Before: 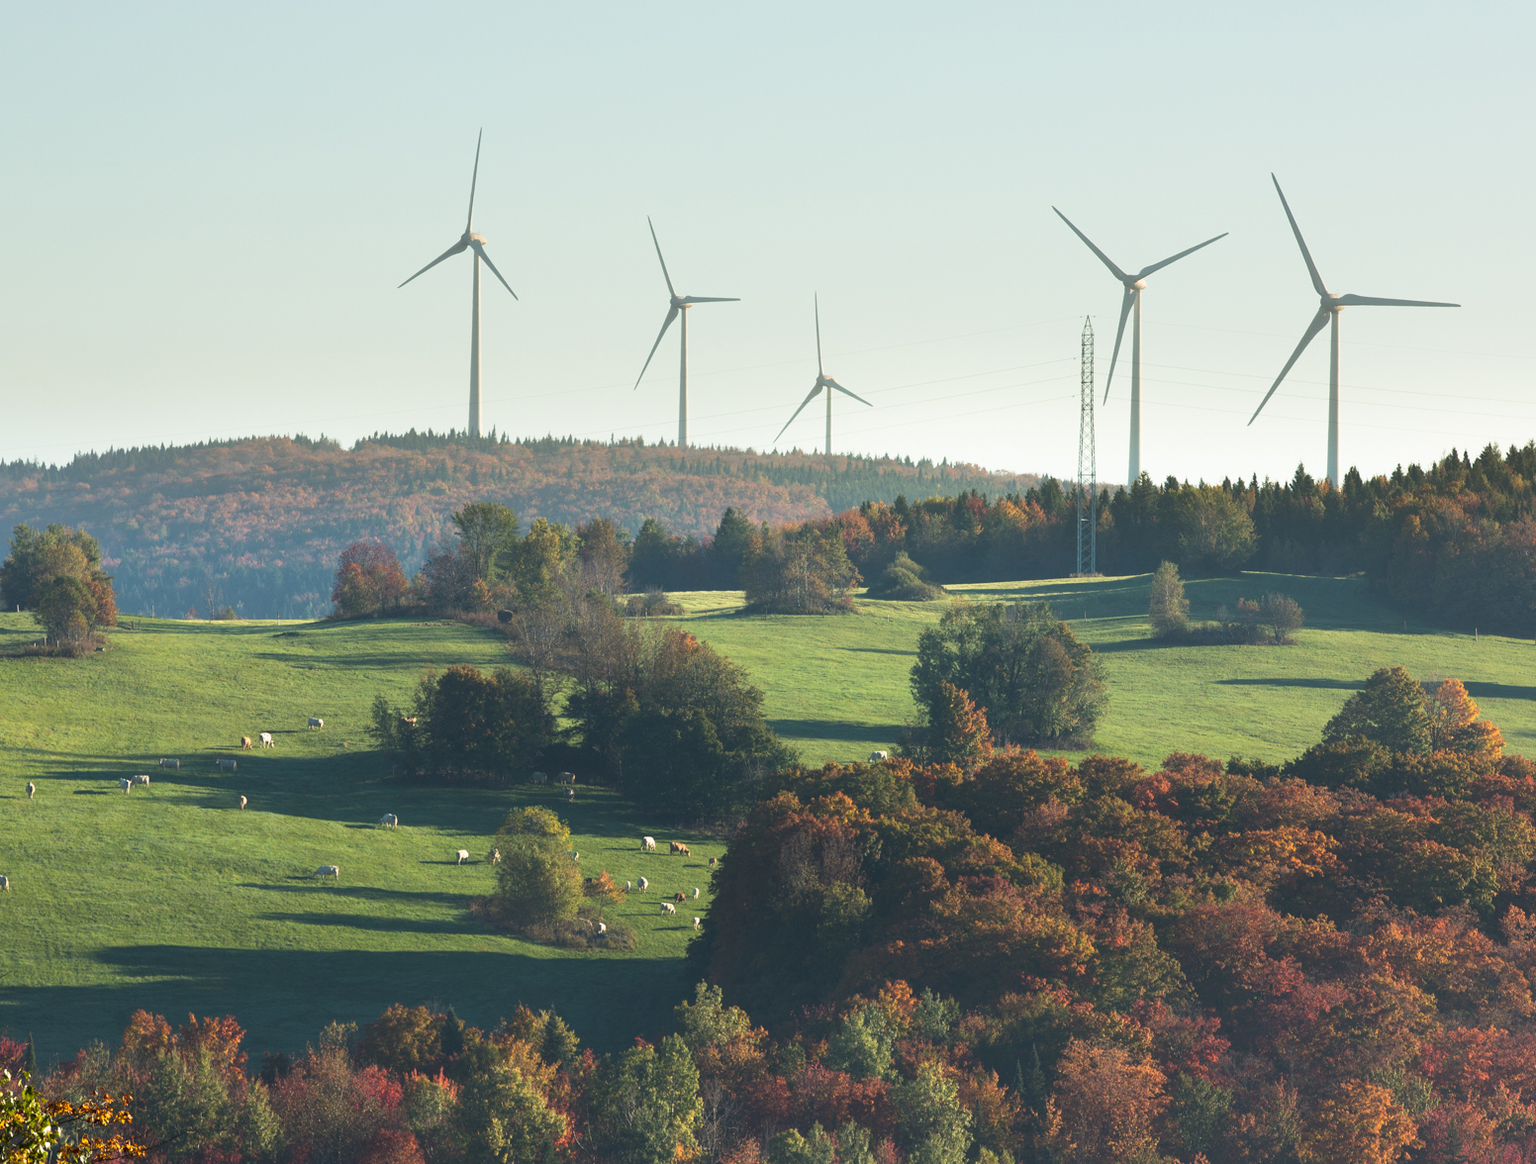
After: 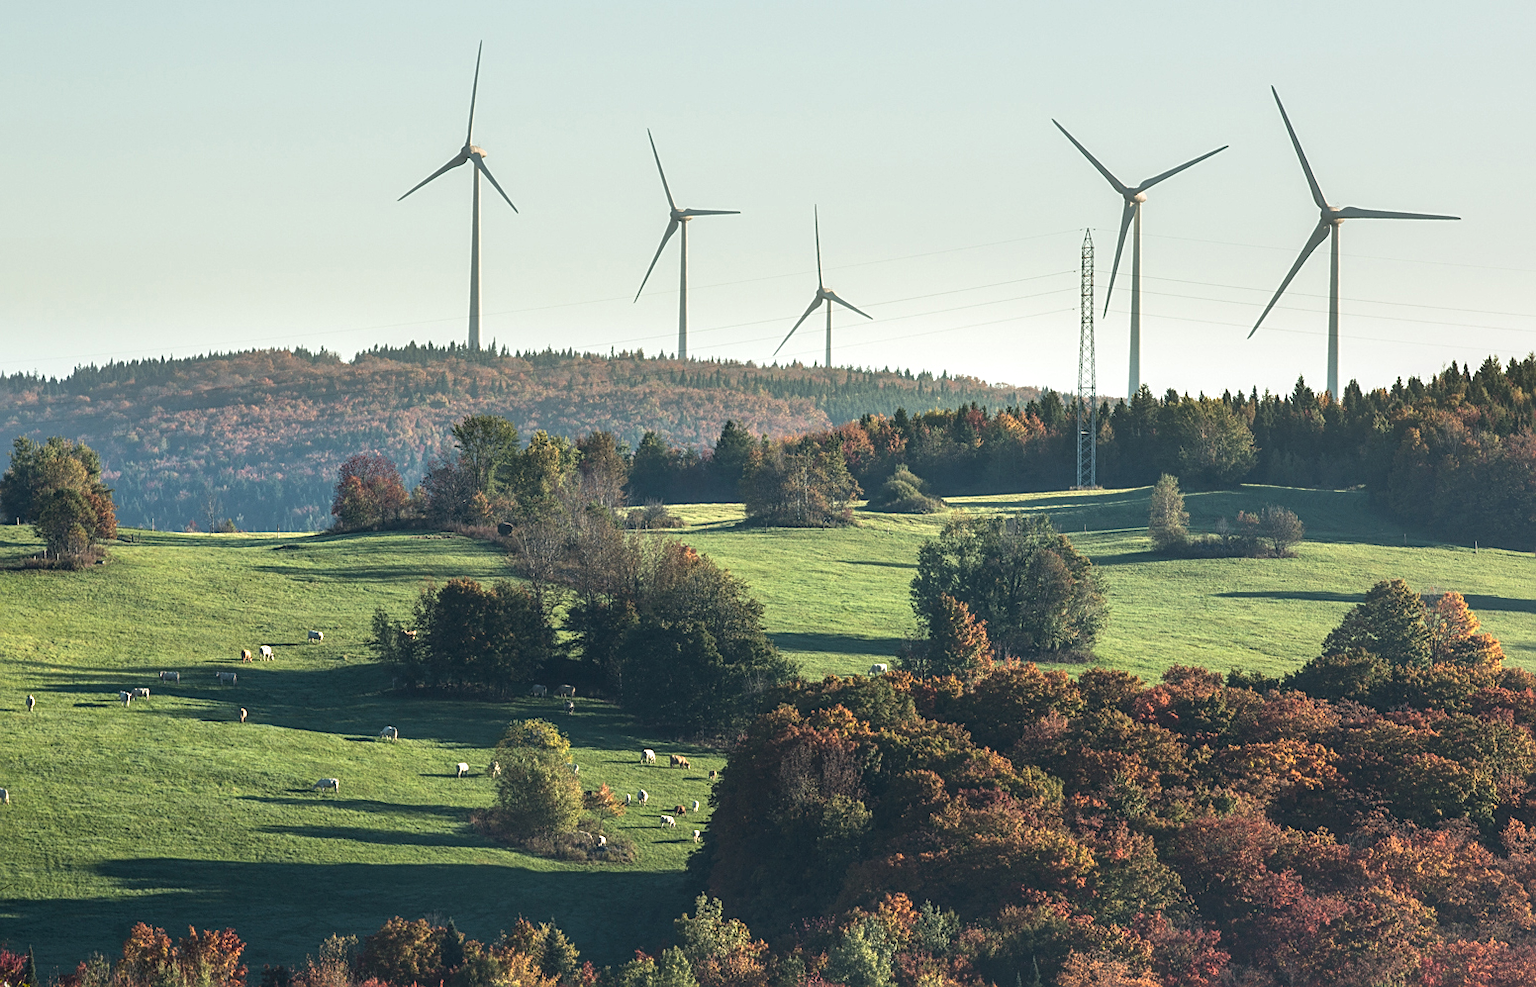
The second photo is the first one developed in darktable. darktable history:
sharpen: on, module defaults
crop: top 7.558%, bottom 7.525%
exposure: black level correction 0.001, compensate exposure bias true, compensate highlight preservation false
local contrast: highlights 26%, detail 150%
